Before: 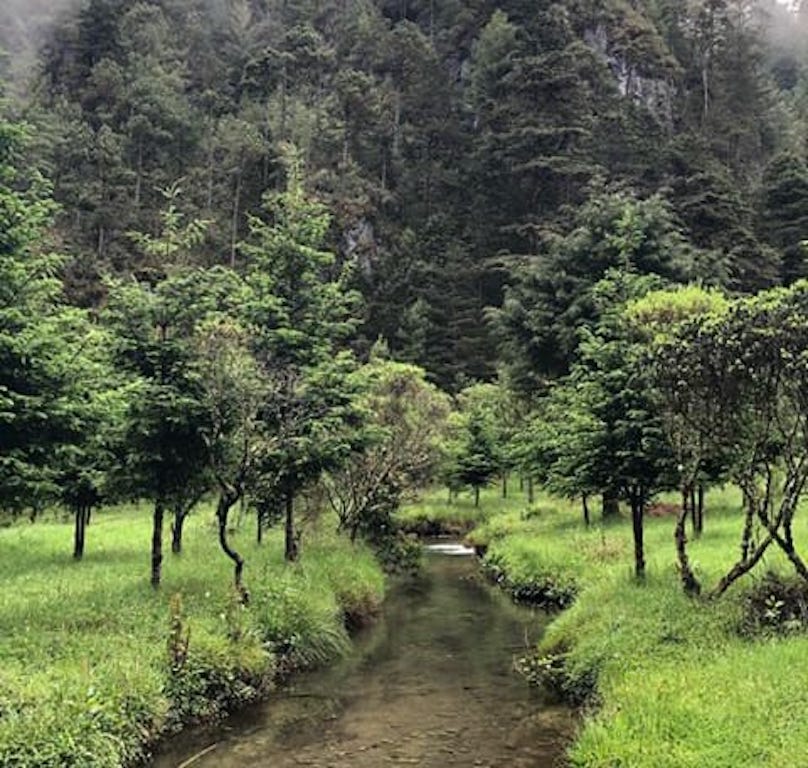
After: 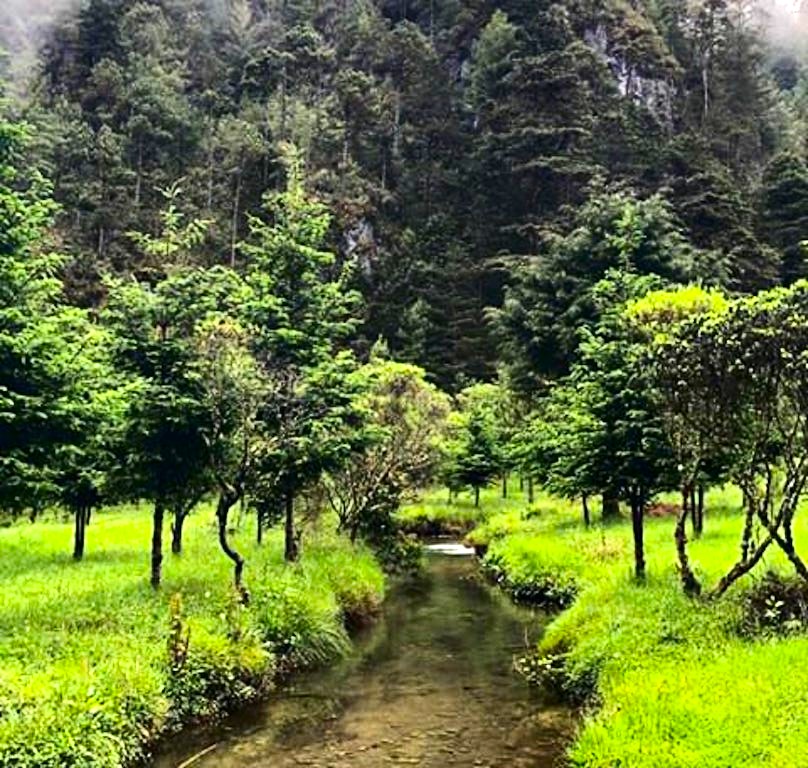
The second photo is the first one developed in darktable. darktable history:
color balance rgb: linear chroma grading › shadows -8.056%, linear chroma grading › global chroma 9.702%, perceptual saturation grading › global saturation 19.508%, global vibrance 20%
exposure: black level correction 0, exposure 0.684 EV, compensate highlight preservation false
contrast brightness saturation: contrast 0.204, brightness -0.106, saturation 0.098
